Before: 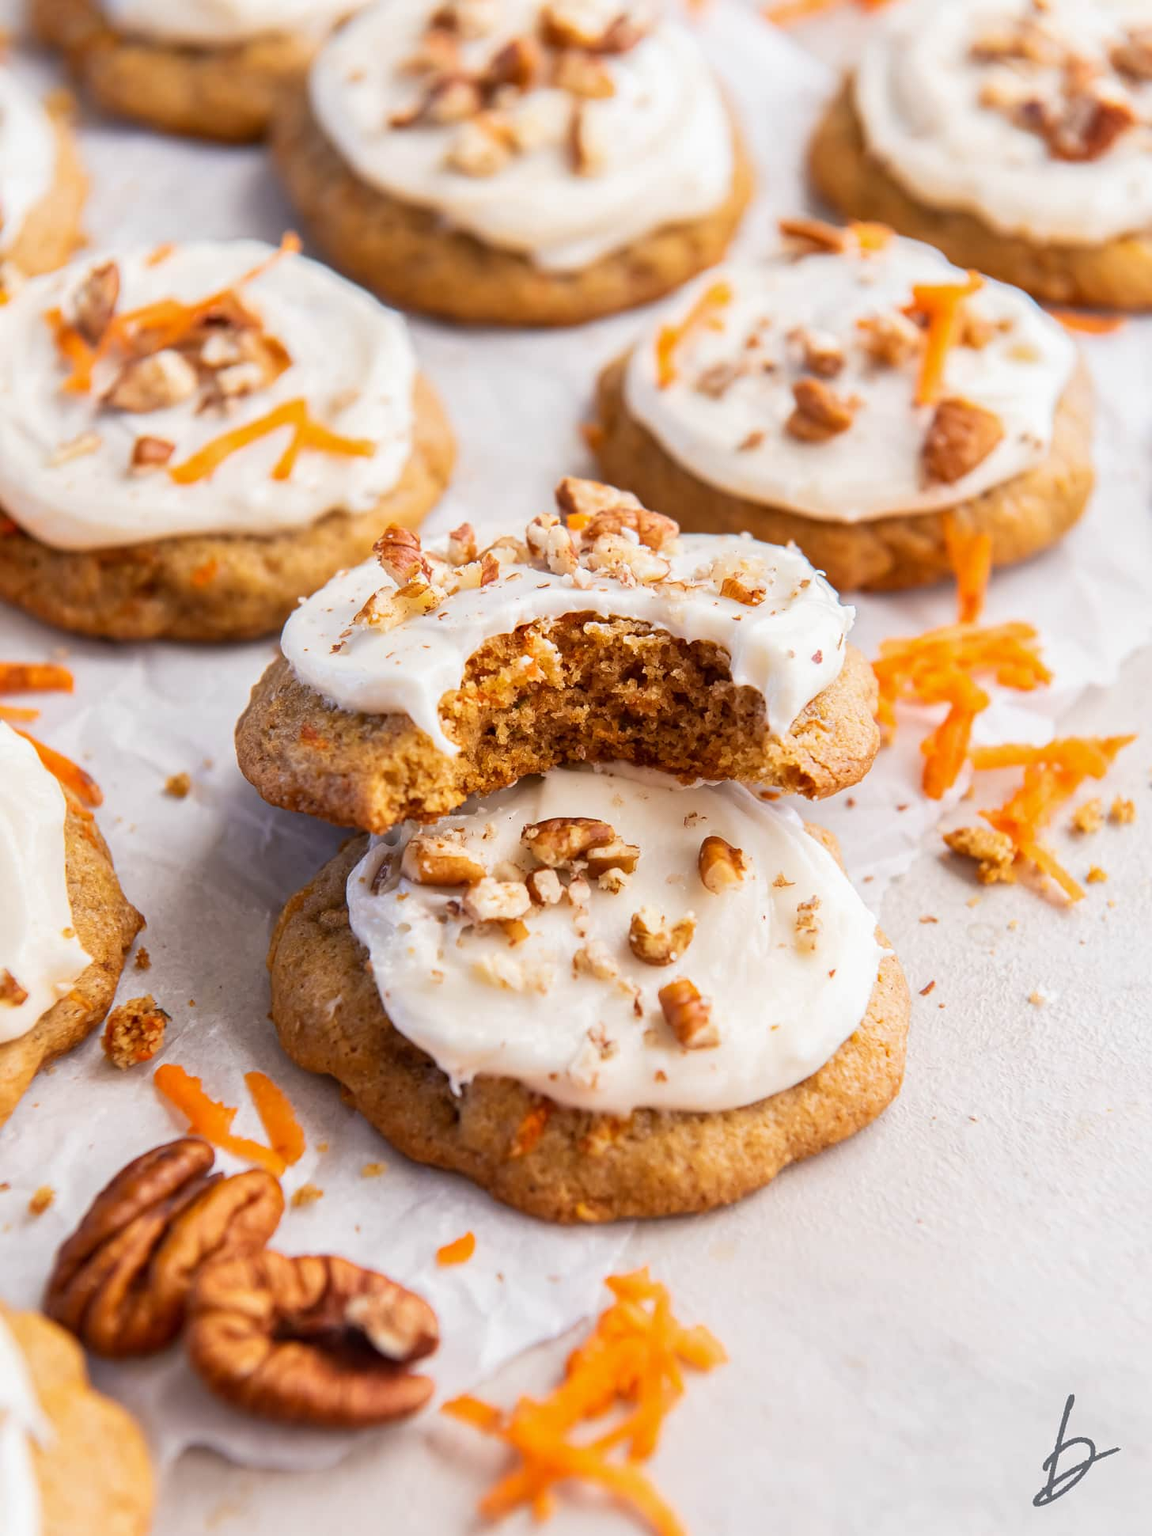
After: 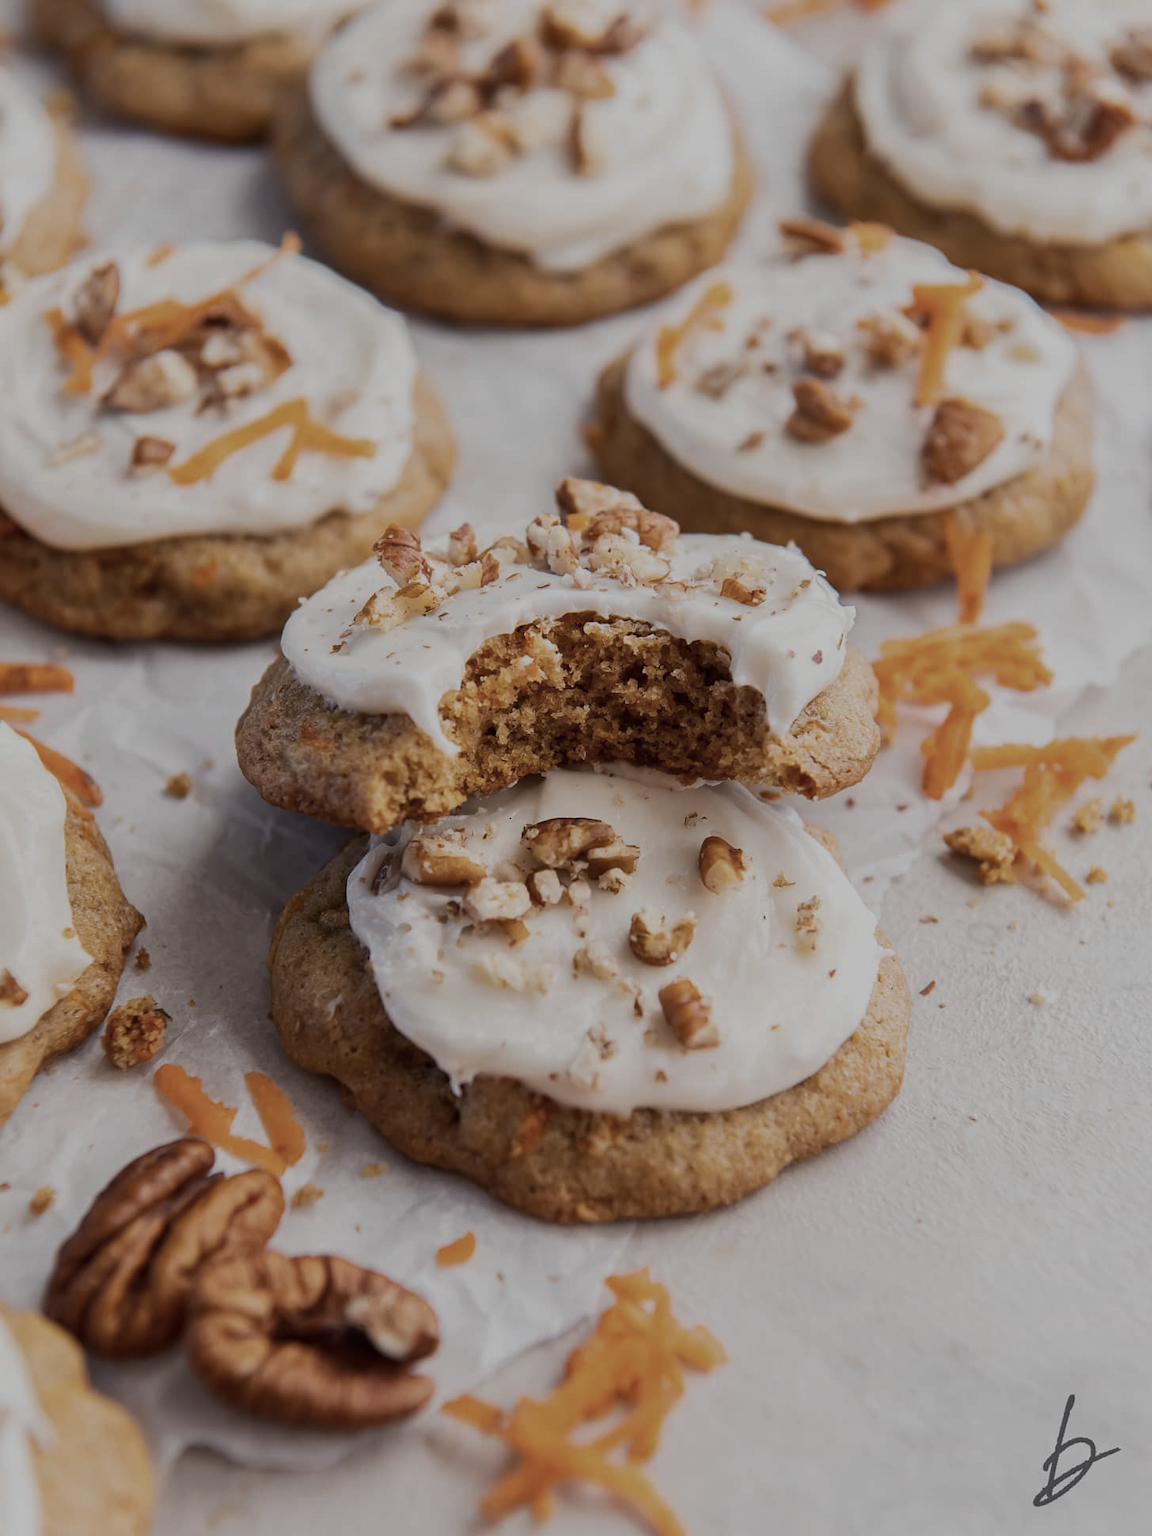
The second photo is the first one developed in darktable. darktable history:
contrast brightness saturation: contrast 0.1, saturation -0.36
exposure: exposure -1 EV, compensate highlight preservation false
